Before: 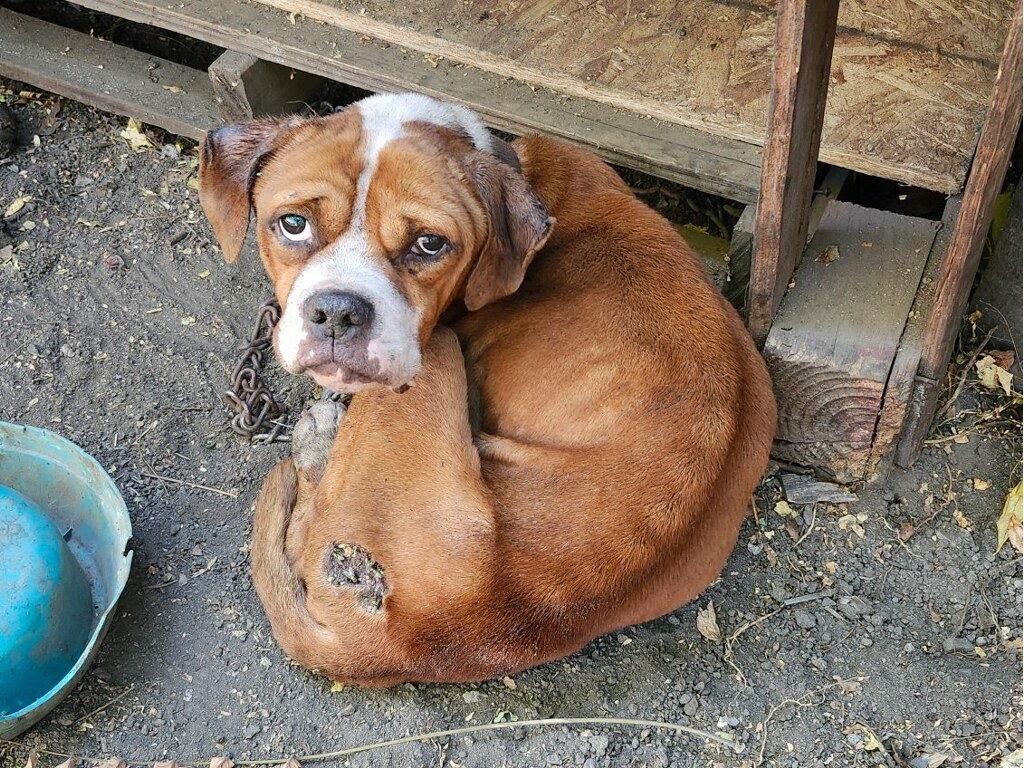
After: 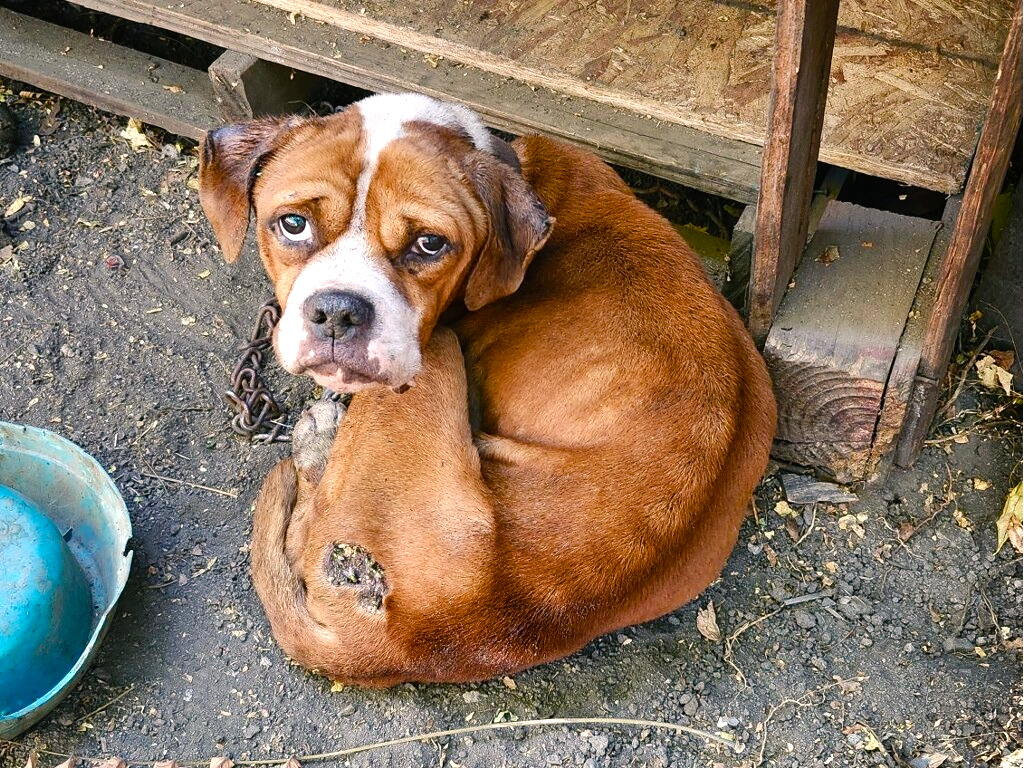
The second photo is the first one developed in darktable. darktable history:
color balance rgb: shadows lift › chroma 1%, shadows lift › hue 217.2°, power › hue 310.8°, highlights gain › chroma 2%, highlights gain › hue 44.4°, global offset › luminance 0.25%, global offset › hue 171.6°, perceptual saturation grading › global saturation 14.09%, perceptual saturation grading › highlights -30%, perceptual saturation grading › shadows 50.67%, global vibrance 25%, contrast 20%
shadows and highlights: soften with gaussian
